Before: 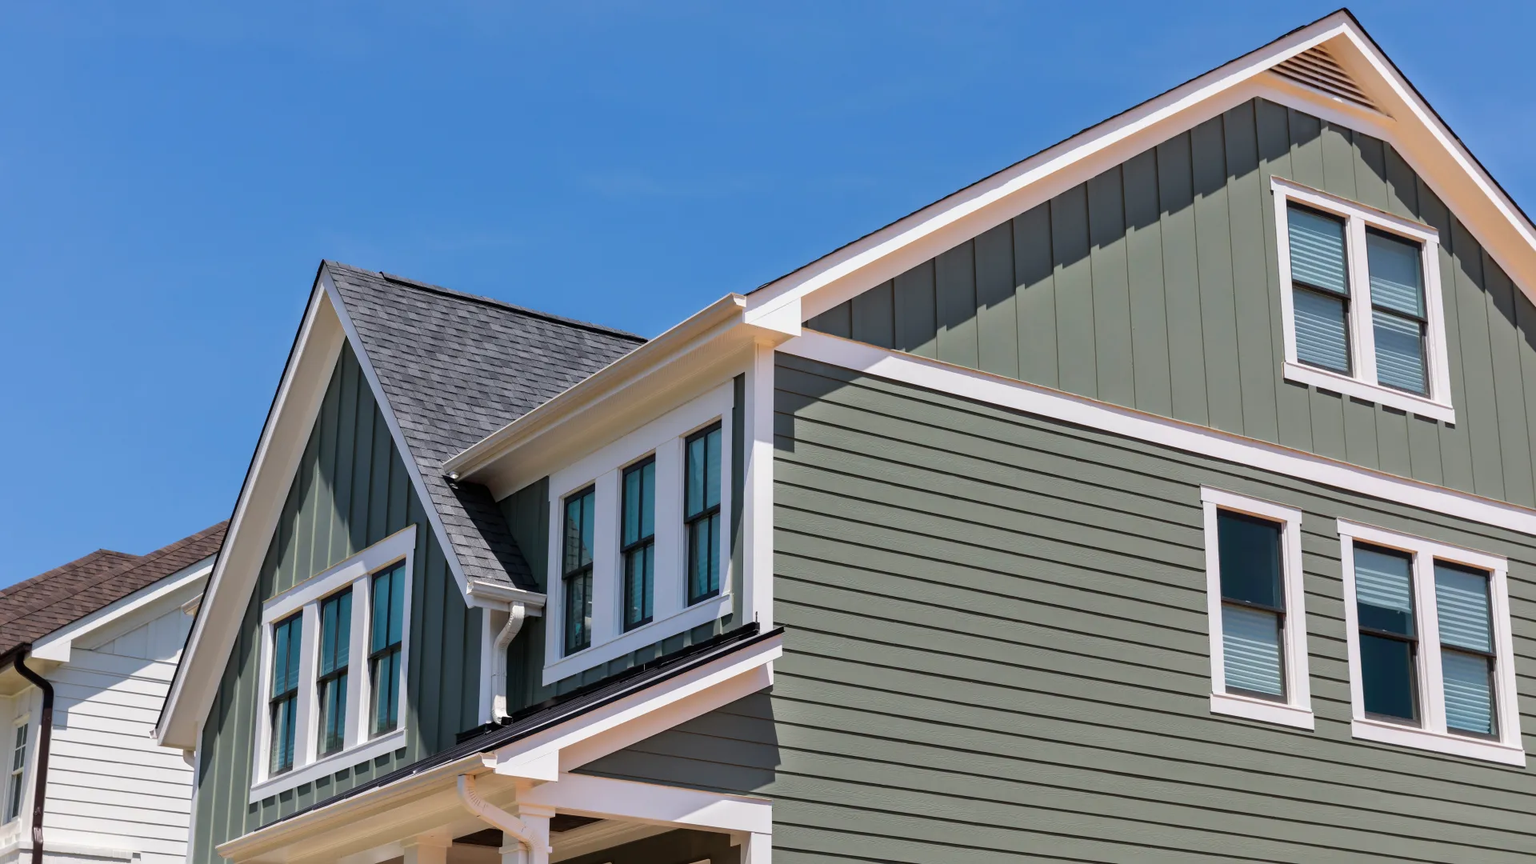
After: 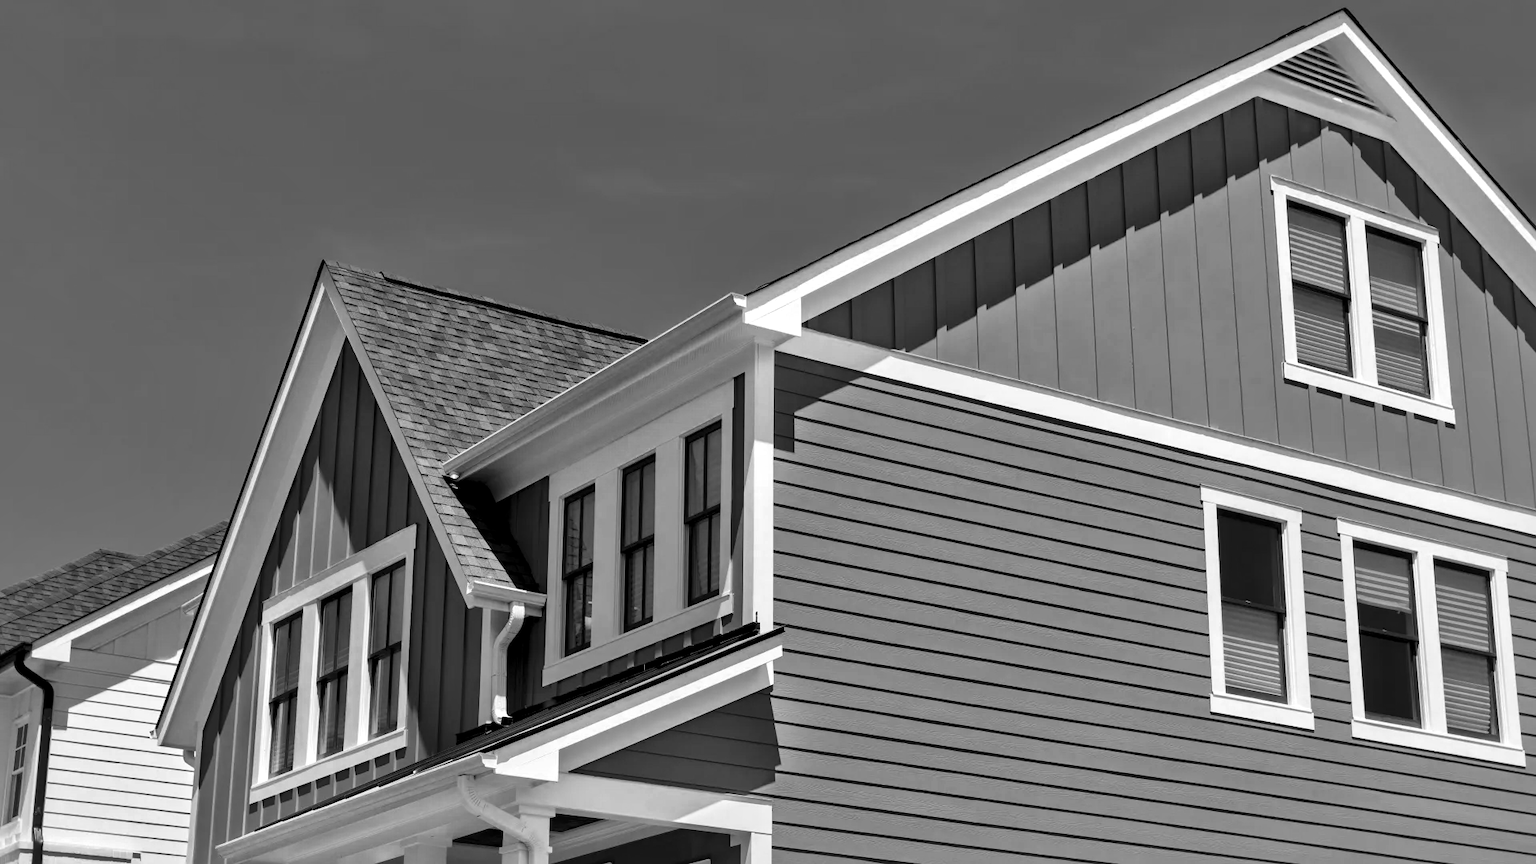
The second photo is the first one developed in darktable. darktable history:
local contrast: mode bilateral grid, contrast 25, coarseness 60, detail 152%, midtone range 0.2
shadows and highlights: shadows 52.48, soften with gaussian
color zones: curves: ch0 [(0.002, 0.593) (0.143, 0.417) (0.285, 0.541) (0.455, 0.289) (0.608, 0.327) (0.727, 0.283) (0.869, 0.571) (1, 0.603)]; ch1 [(0, 0) (0.143, 0) (0.286, 0) (0.429, 0) (0.571, 0) (0.714, 0) (0.857, 0)]
